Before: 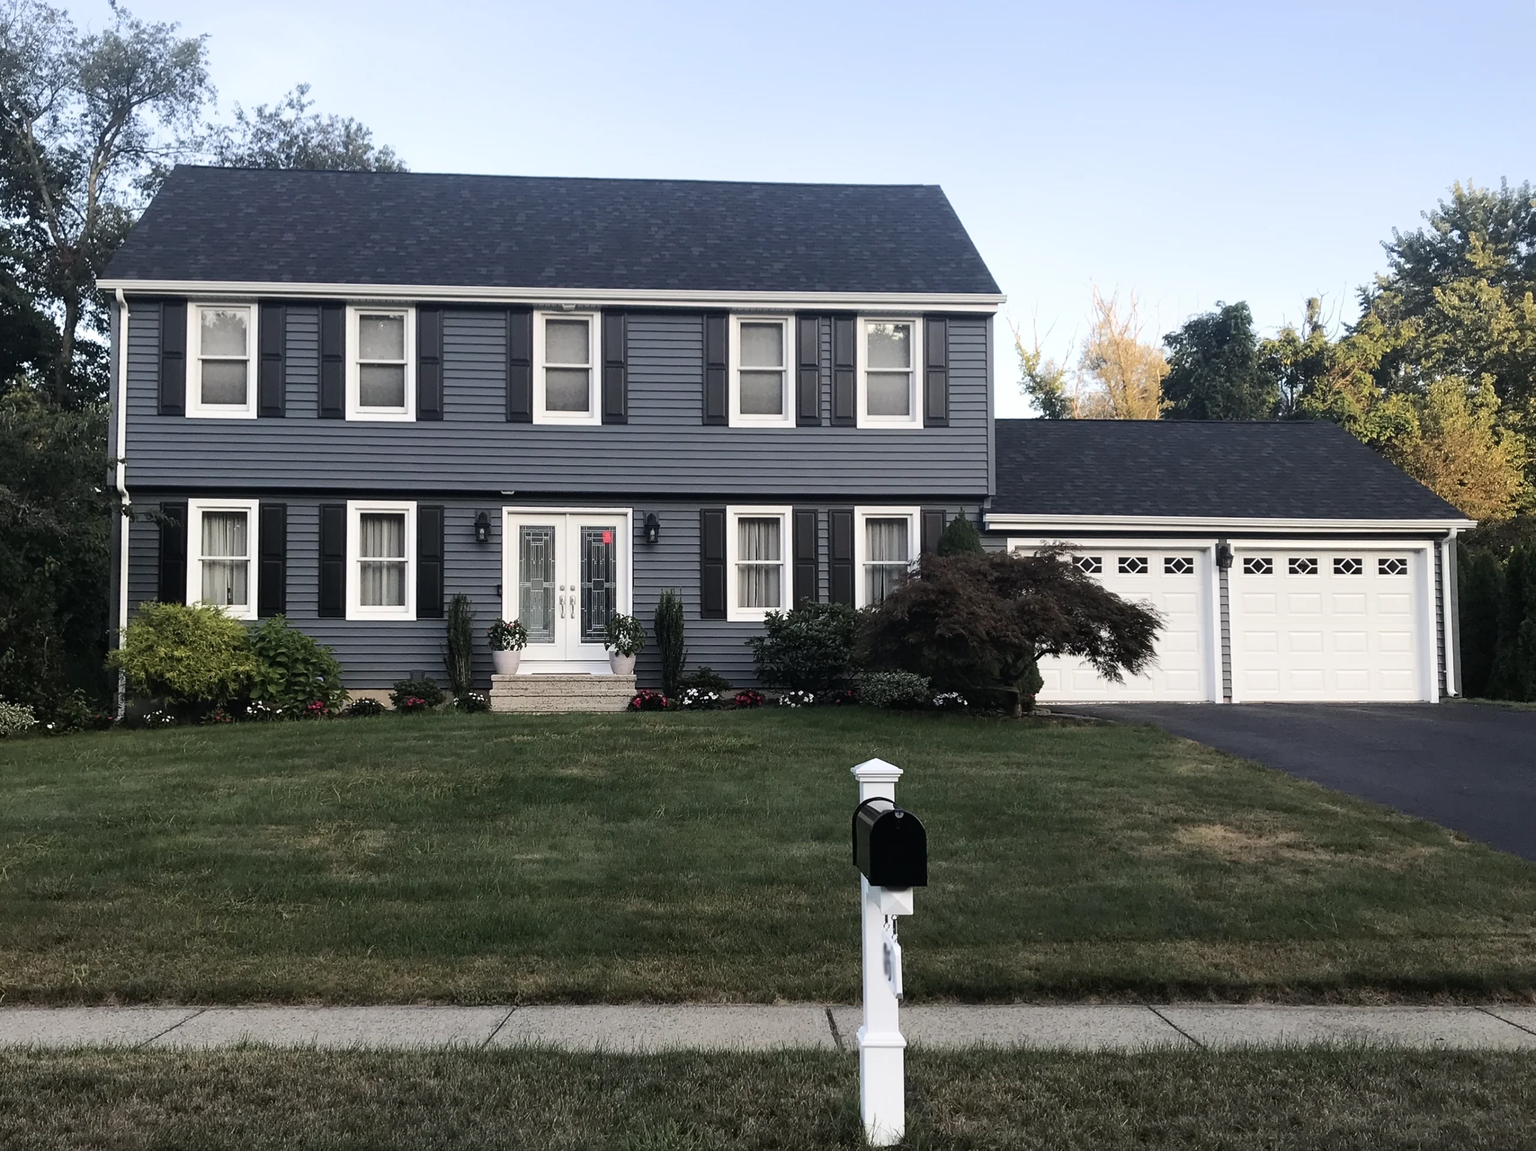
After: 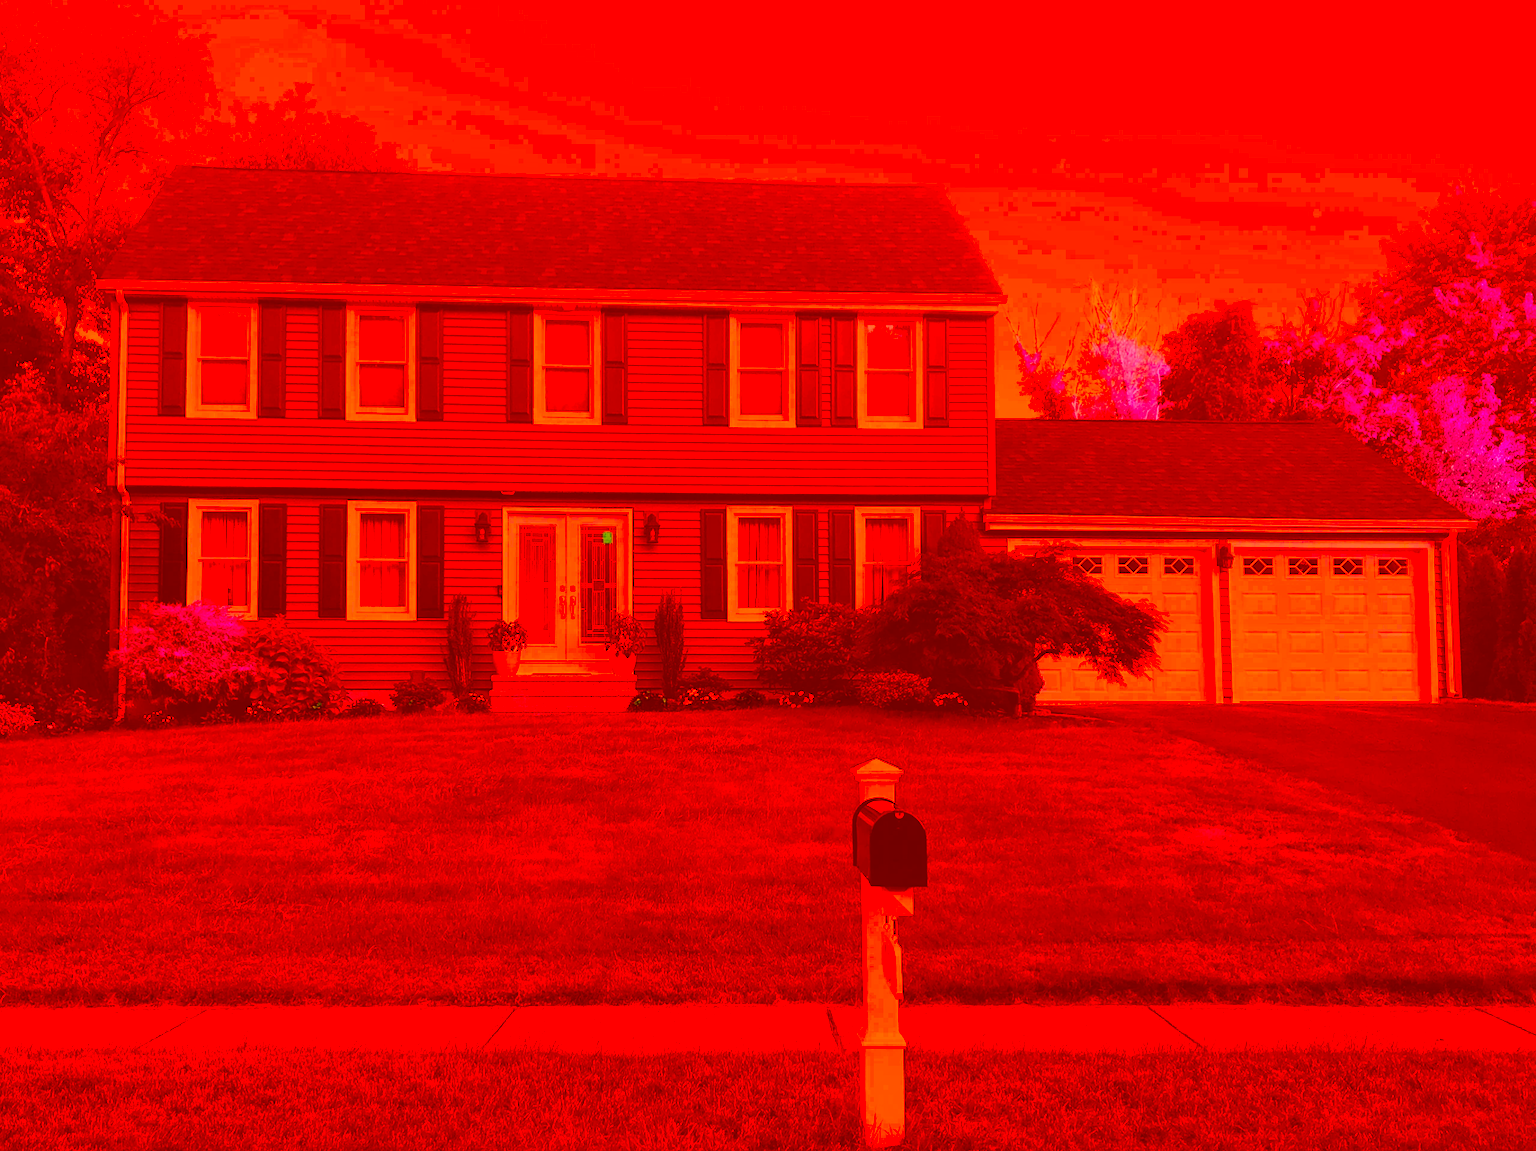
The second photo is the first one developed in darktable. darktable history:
local contrast: highlights 100%, shadows 100%, detail 120%, midtone range 0.2
color correction: highlights a* -39.68, highlights b* -40, shadows a* -40, shadows b* -40, saturation -3
